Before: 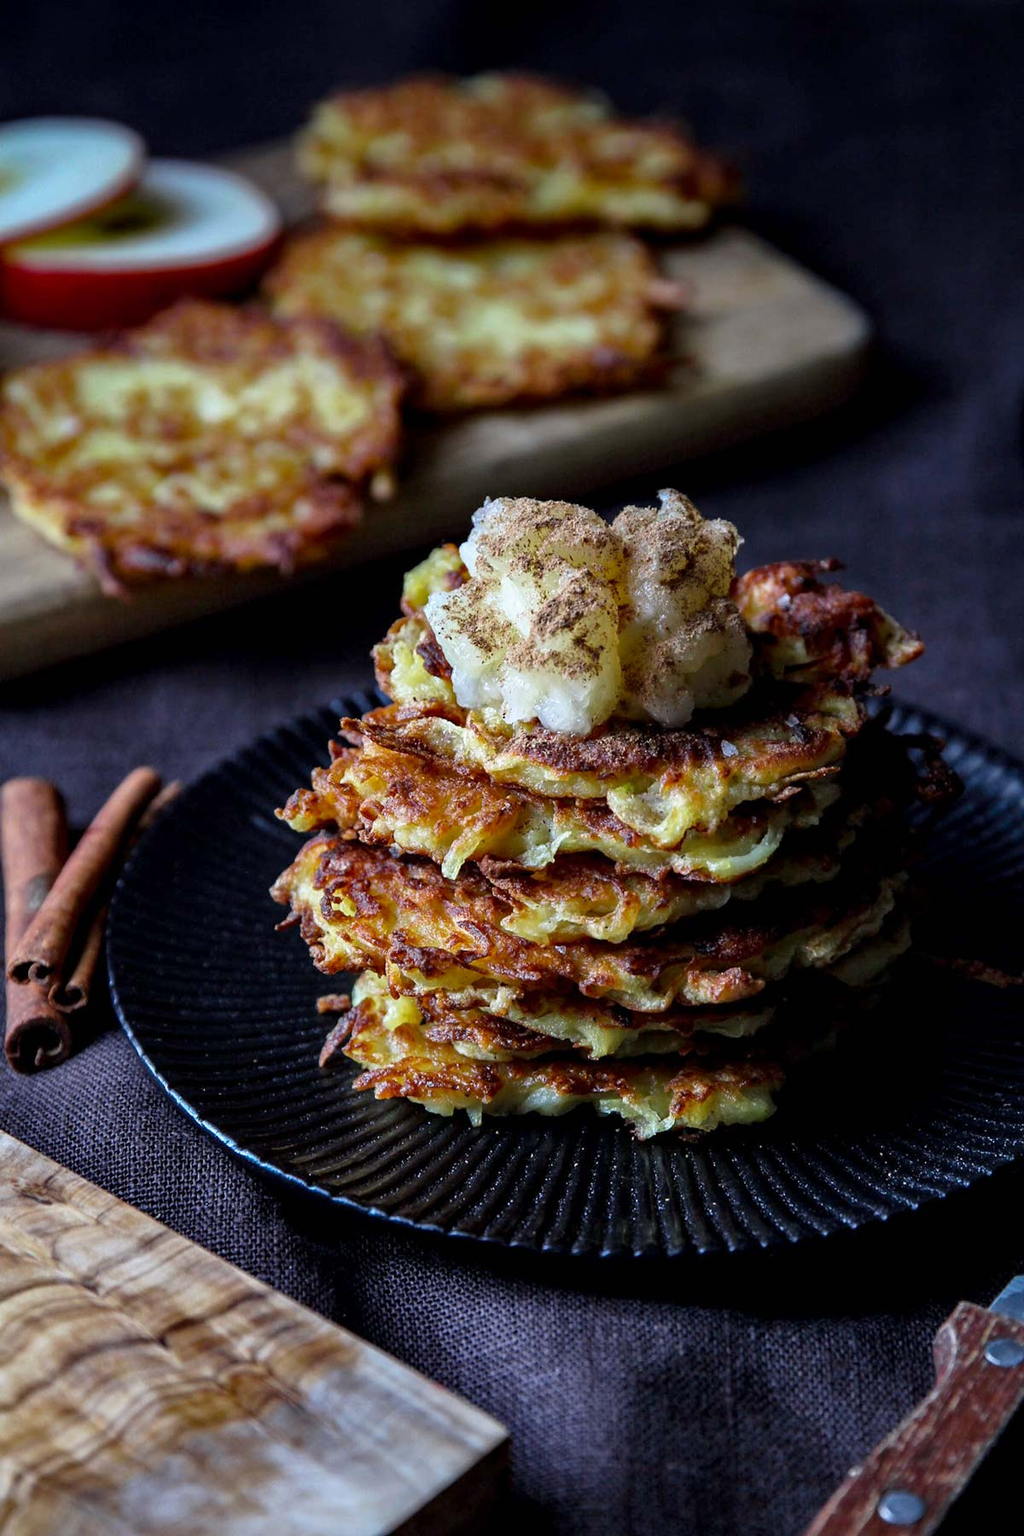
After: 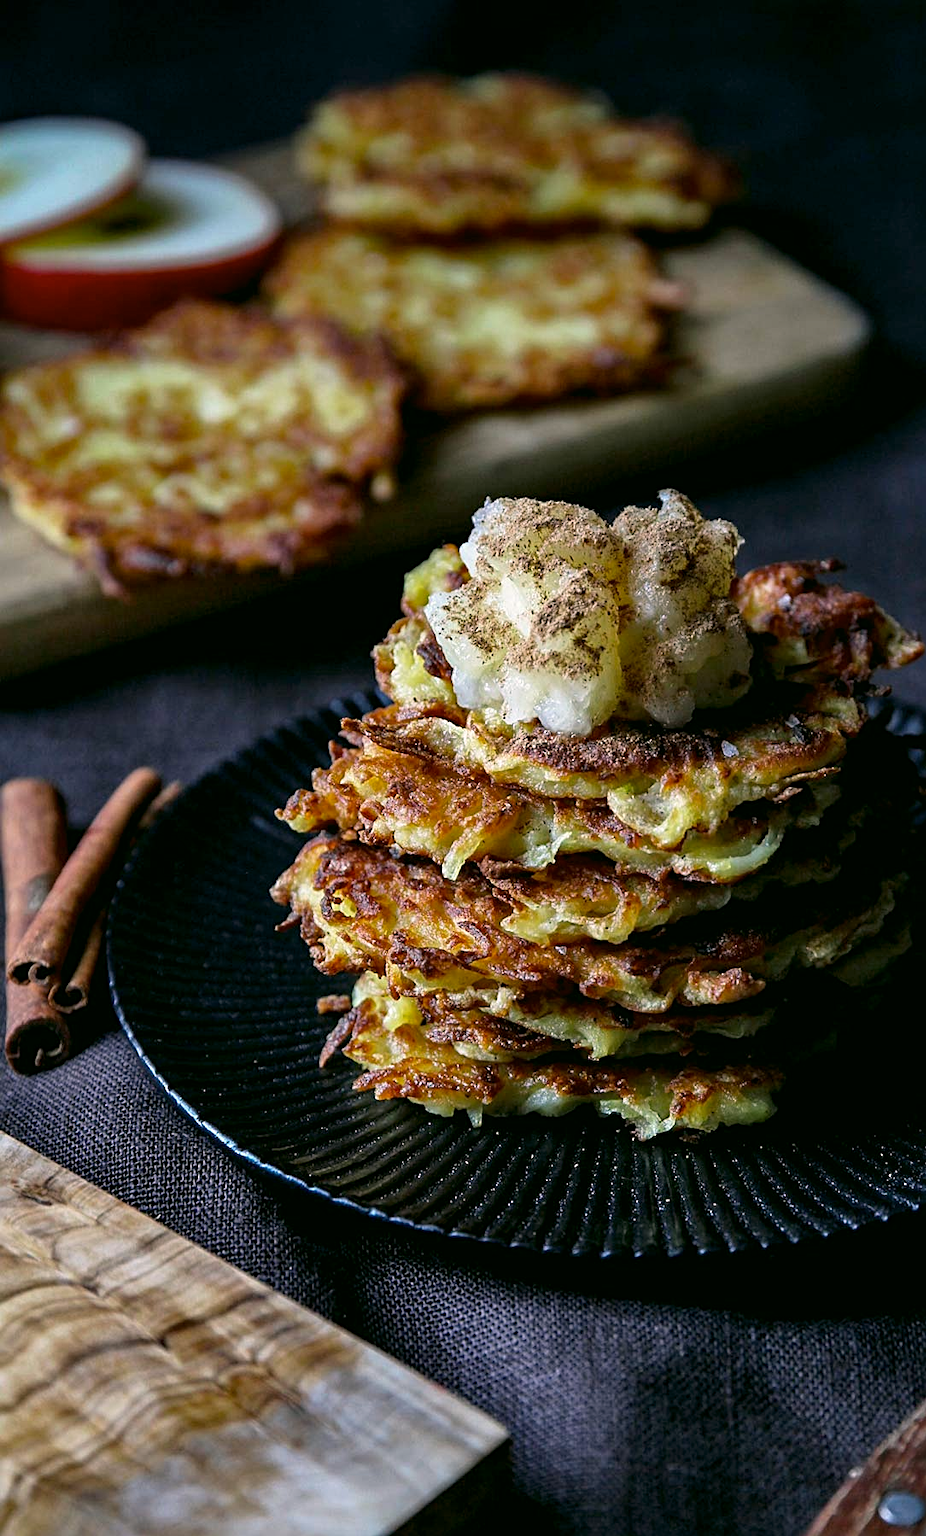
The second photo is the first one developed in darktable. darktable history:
crop: right 9.511%, bottom 0.017%
sharpen: radius 2.144, amount 0.381, threshold 0.048
color correction: highlights a* 4.19, highlights b* 4.96, shadows a* -6.92, shadows b* 5.02
